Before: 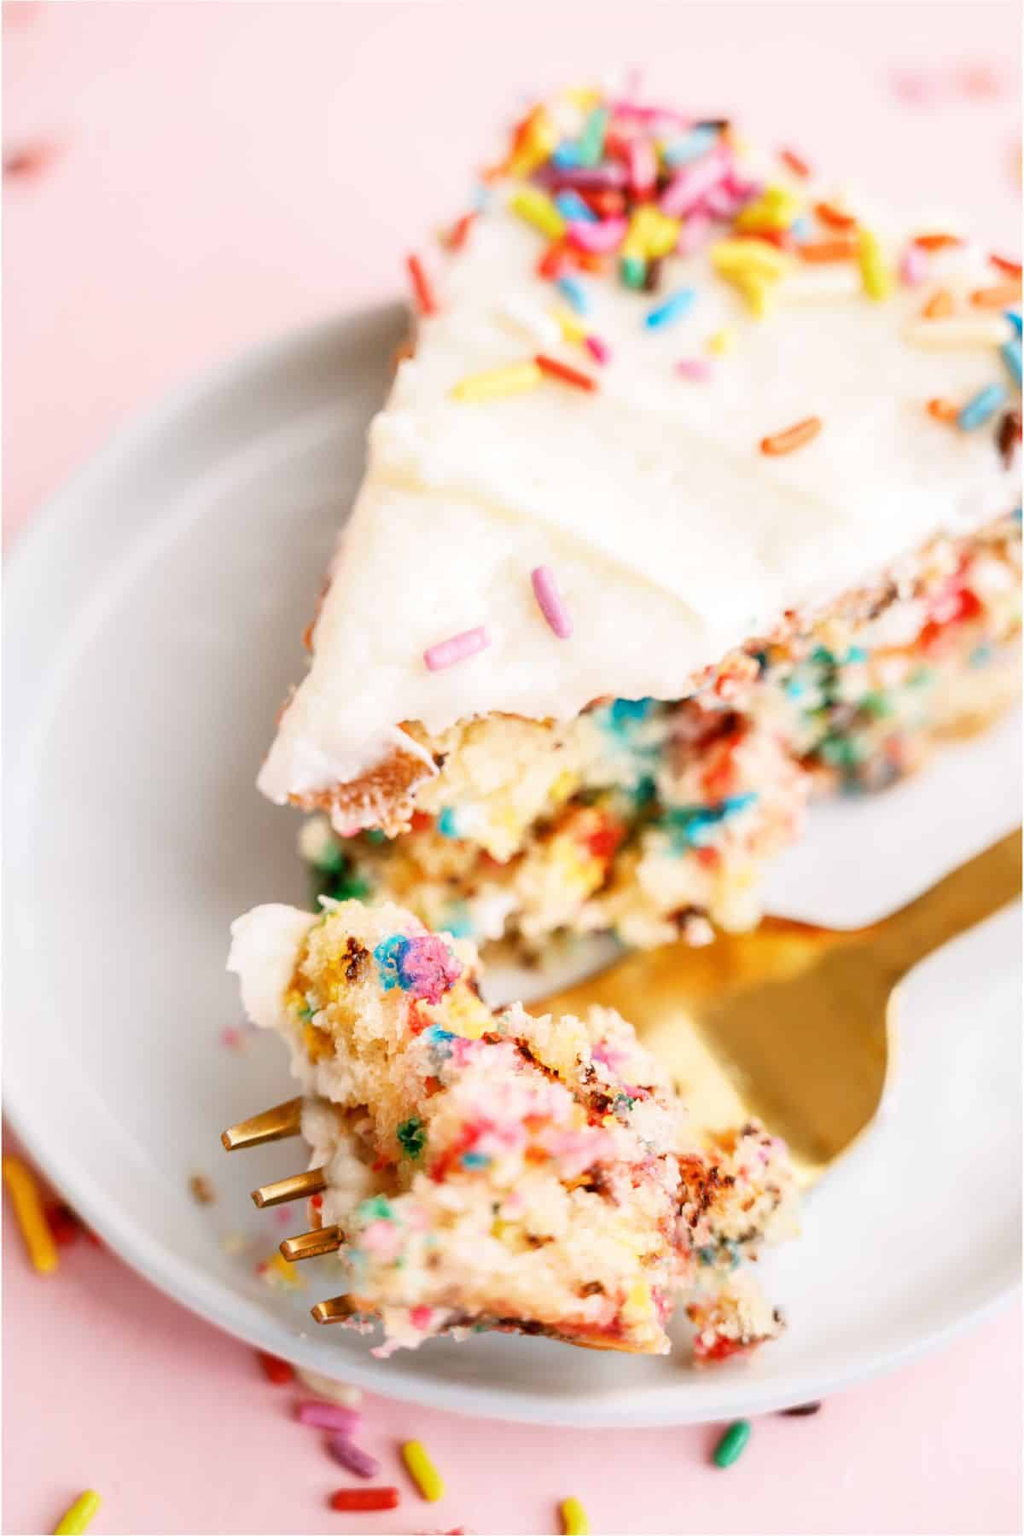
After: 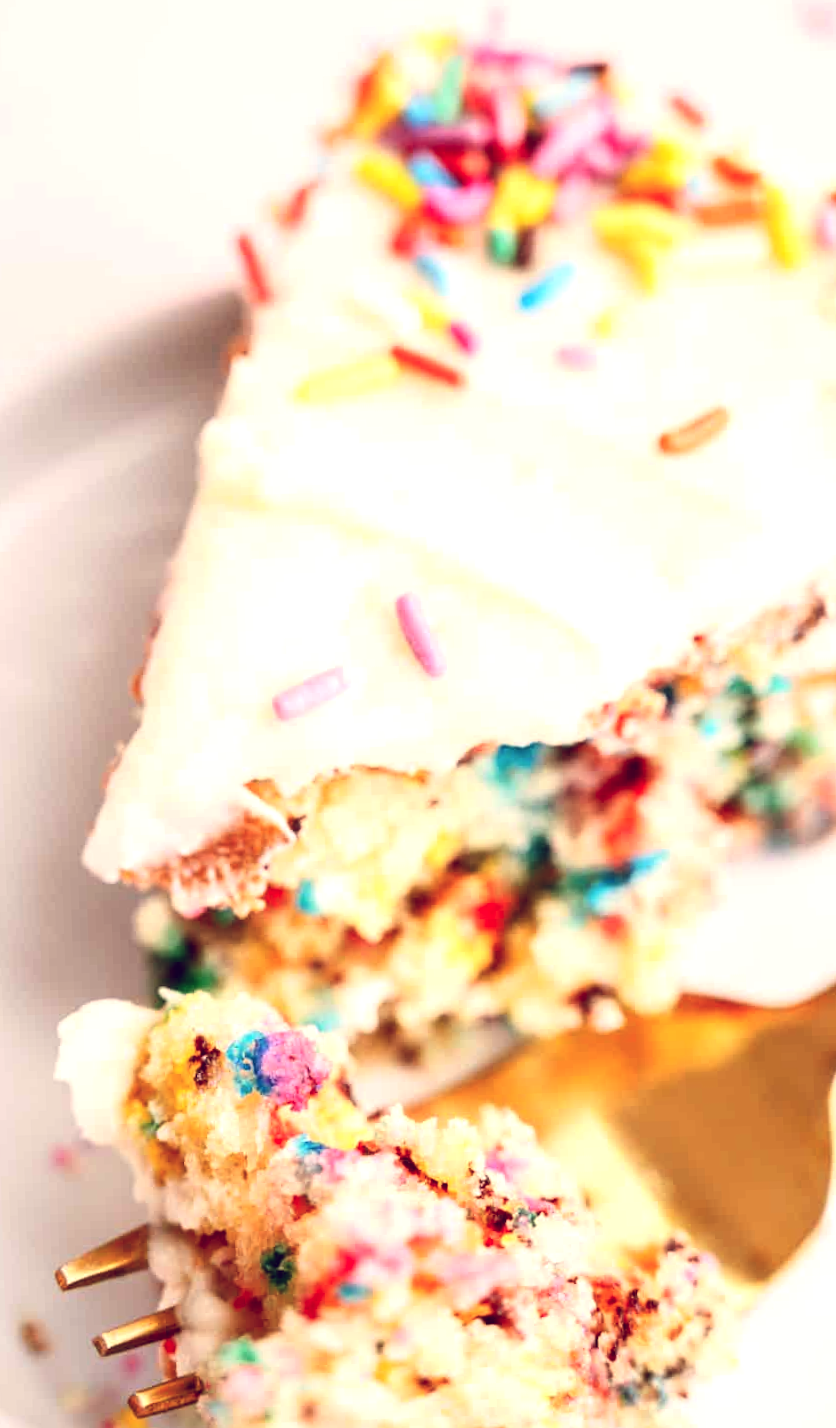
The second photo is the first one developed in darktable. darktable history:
contrast brightness saturation: contrast 0.14
rotate and perspective: rotation -2°, crop left 0.022, crop right 0.978, crop top 0.049, crop bottom 0.951
color balance: lift [1.001, 0.997, 0.99, 1.01], gamma [1.007, 1, 0.975, 1.025], gain [1, 1.065, 1.052, 0.935], contrast 13.25%
crop: left 18.479%, right 12.2%, bottom 13.971%
